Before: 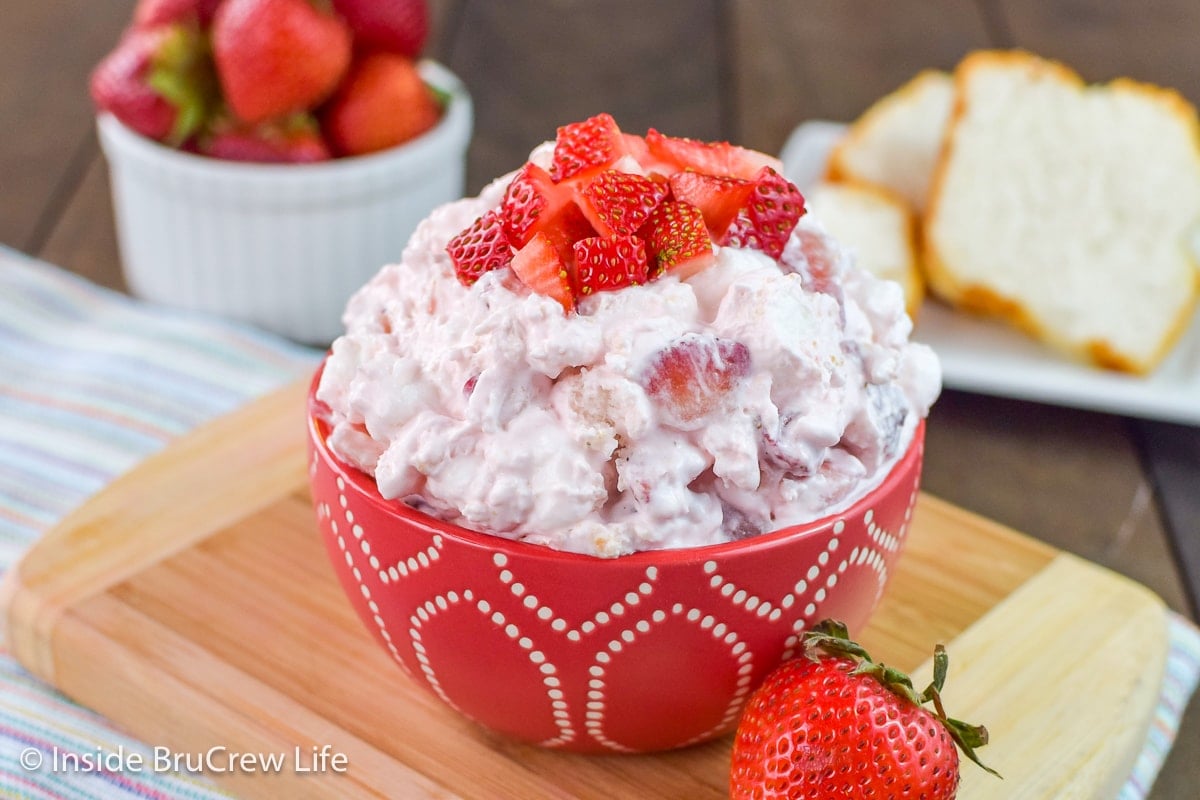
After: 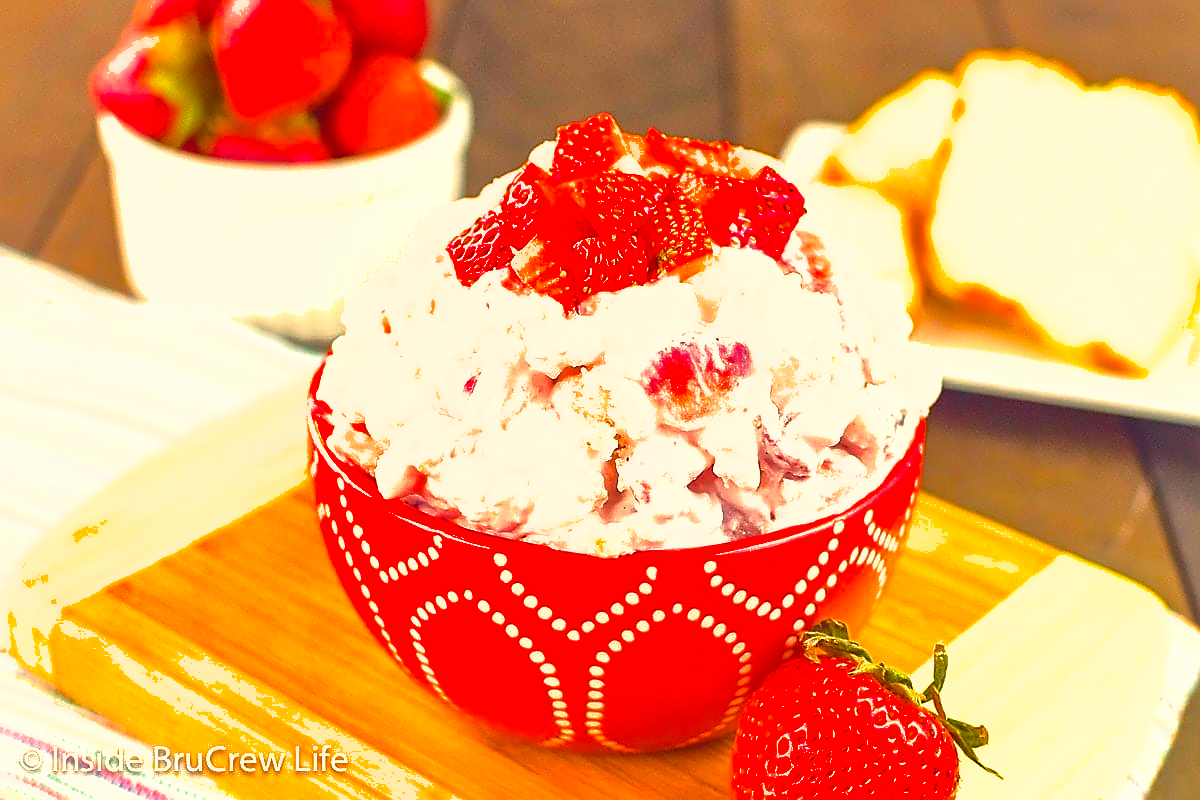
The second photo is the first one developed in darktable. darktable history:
shadows and highlights: on, module defaults
white balance: red 1.138, green 0.996, blue 0.812
exposure: black level correction -0.005, exposure 1.002 EV, compensate highlight preservation false
color balance rgb: linear chroma grading › global chroma 10%, perceptual saturation grading › global saturation 30%, global vibrance 10%
sharpen: radius 1.4, amount 1.25, threshold 0.7
